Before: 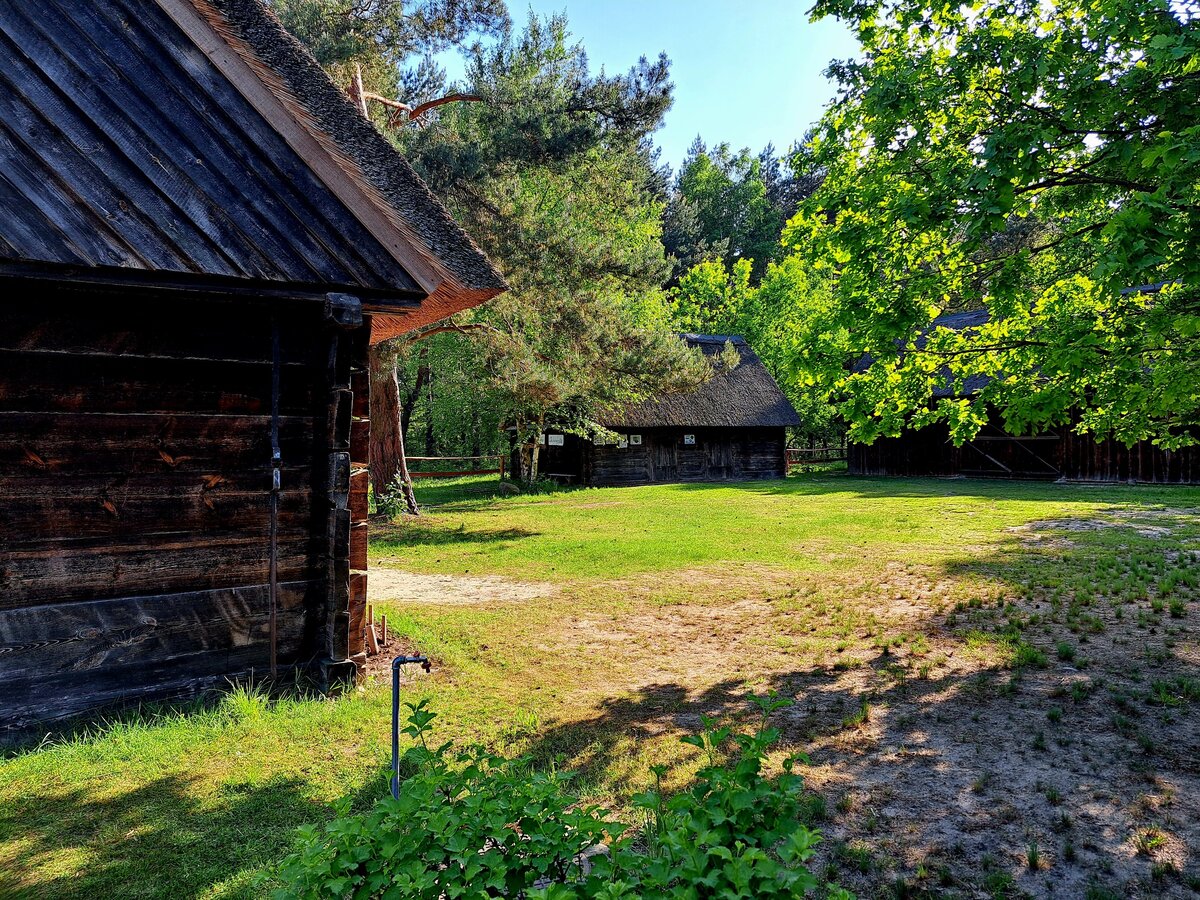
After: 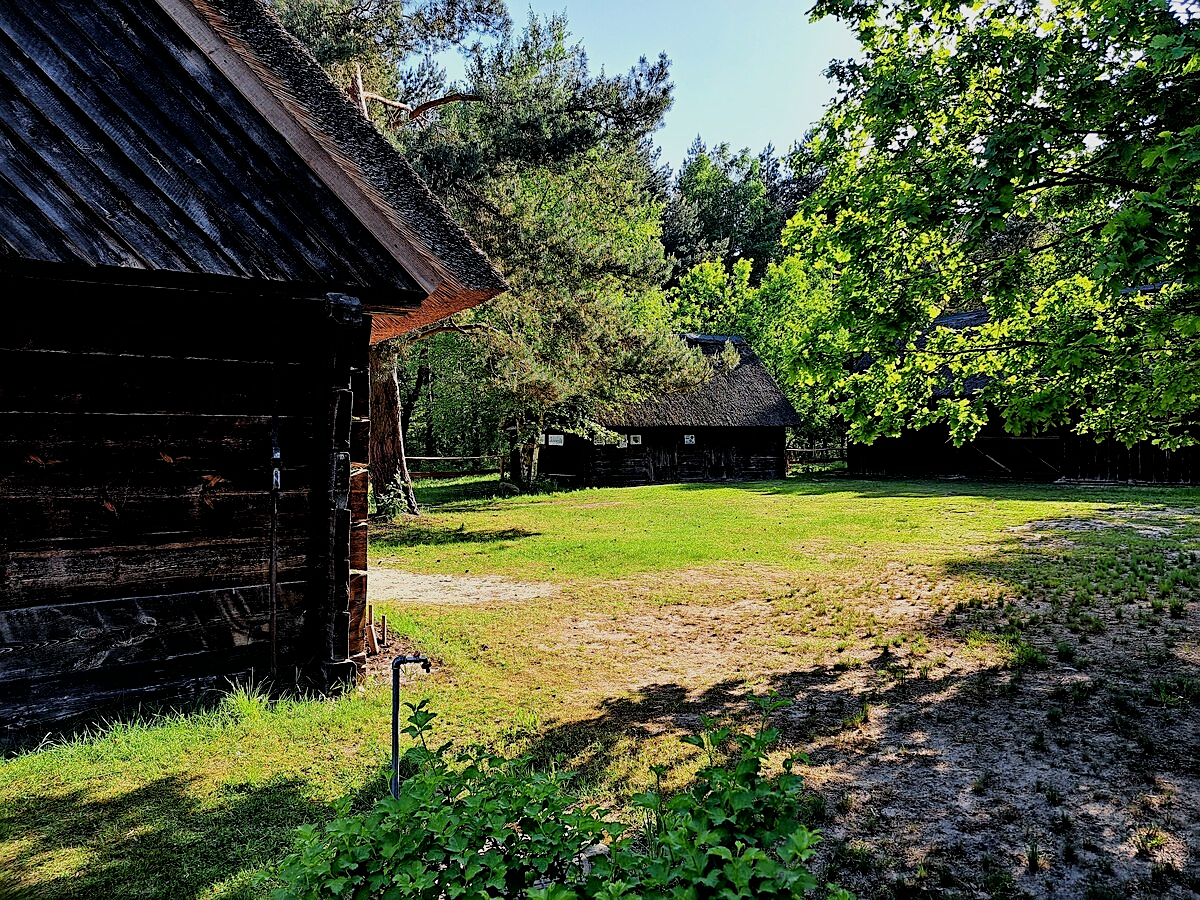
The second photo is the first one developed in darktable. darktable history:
sharpen: on, module defaults
filmic rgb: black relative exposure -5.03 EV, white relative exposure 3.54 EV, hardness 3.18, contrast 1.186, highlights saturation mix -48.83%
